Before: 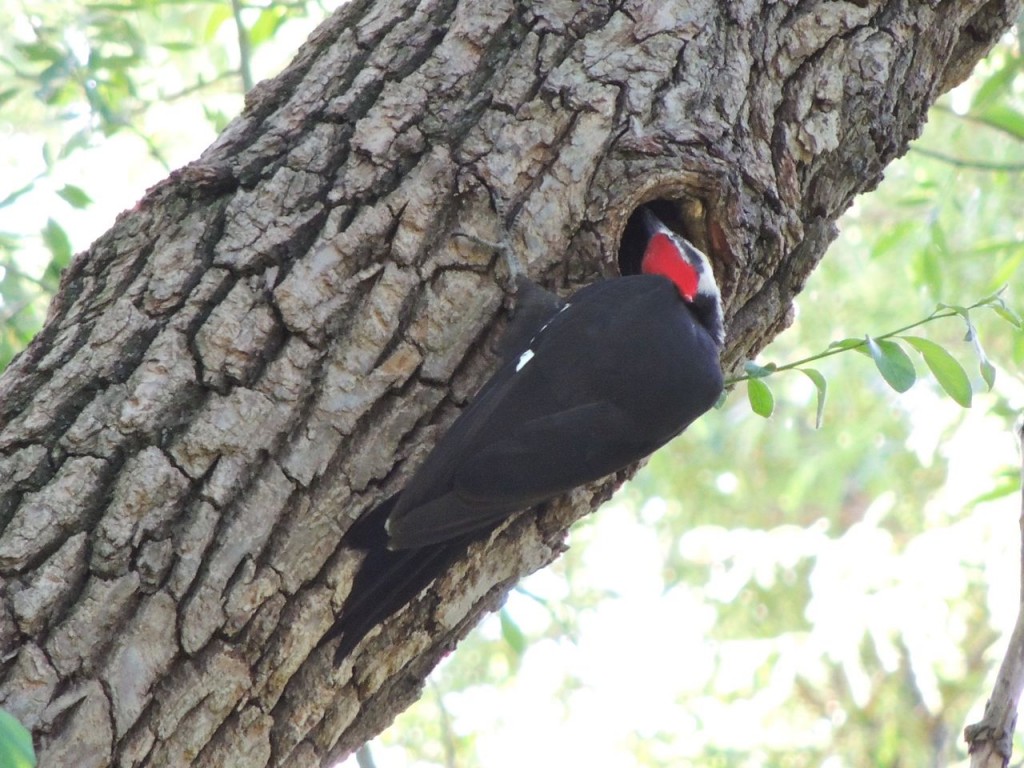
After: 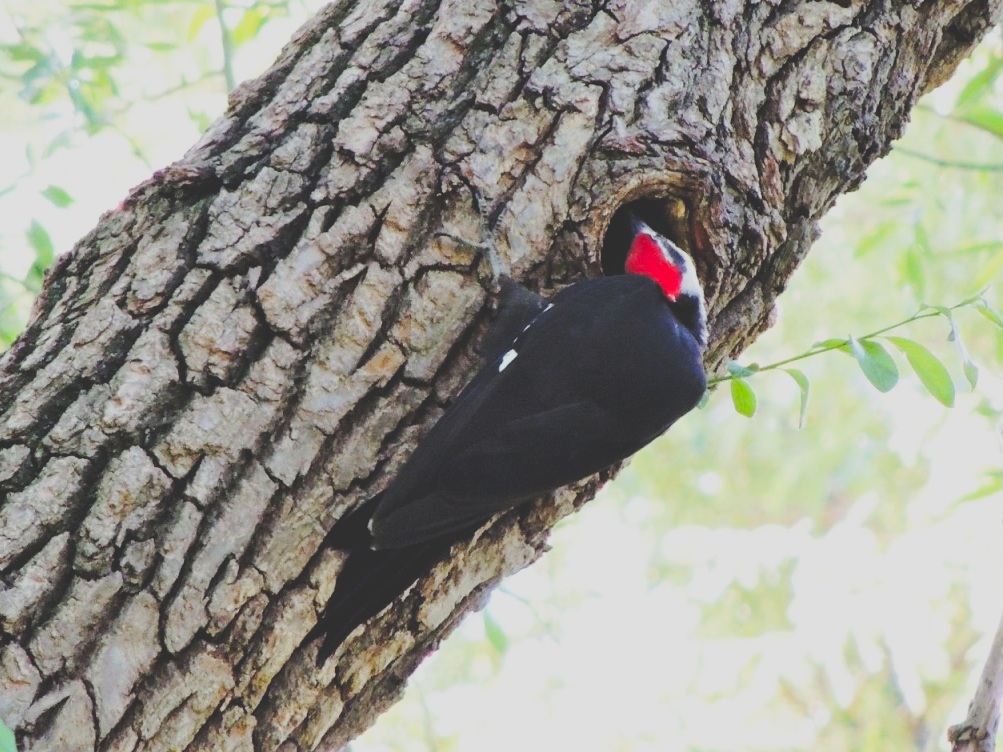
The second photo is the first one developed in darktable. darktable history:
contrast brightness saturation: saturation 0.13
crop: left 1.743%, right 0.268%, bottom 2.011%
filmic rgb: black relative exposure -7.65 EV, white relative exposure 4.56 EV, hardness 3.61
tone curve: curves: ch0 [(0, 0) (0.003, 0.174) (0.011, 0.178) (0.025, 0.182) (0.044, 0.185) (0.069, 0.191) (0.1, 0.194) (0.136, 0.199) (0.177, 0.219) (0.224, 0.246) (0.277, 0.284) (0.335, 0.35) (0.399, 0.43) (0.468, 0.539) (0.543, 0.637) (0.623, 0.711) (0.709, 0.799) (0.801, 0.865) (0.898, 0.914) (1, 1)], preserve colors none
